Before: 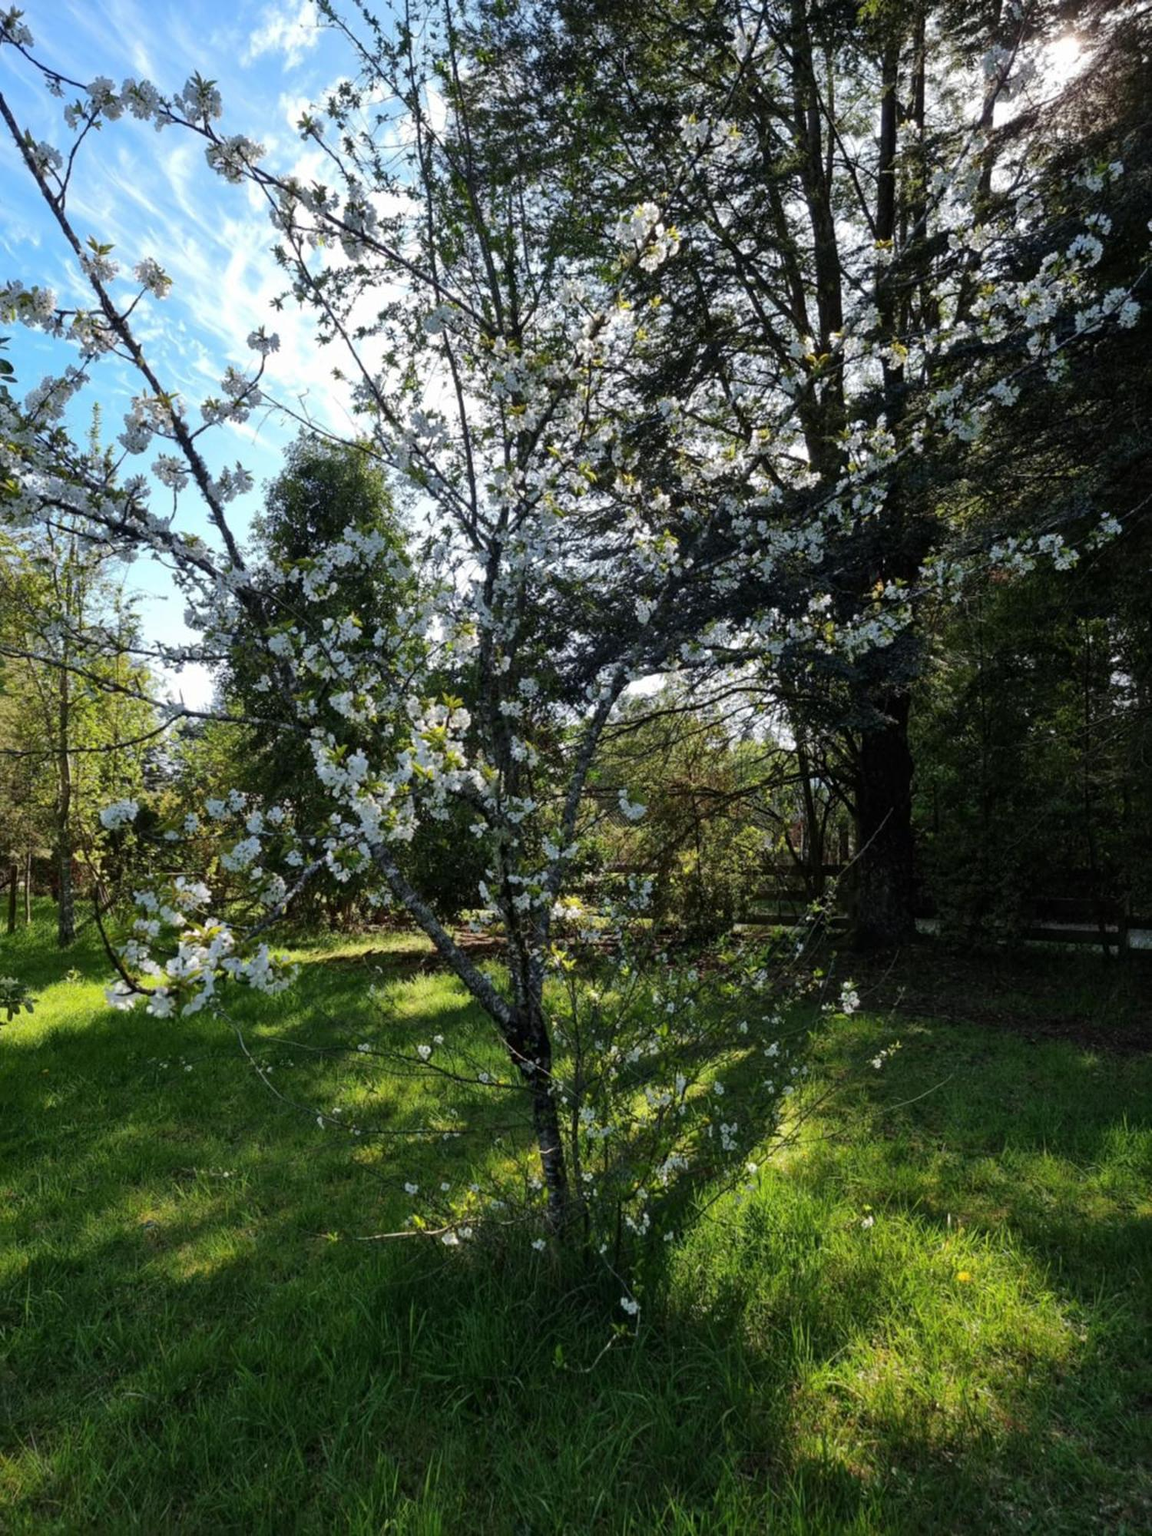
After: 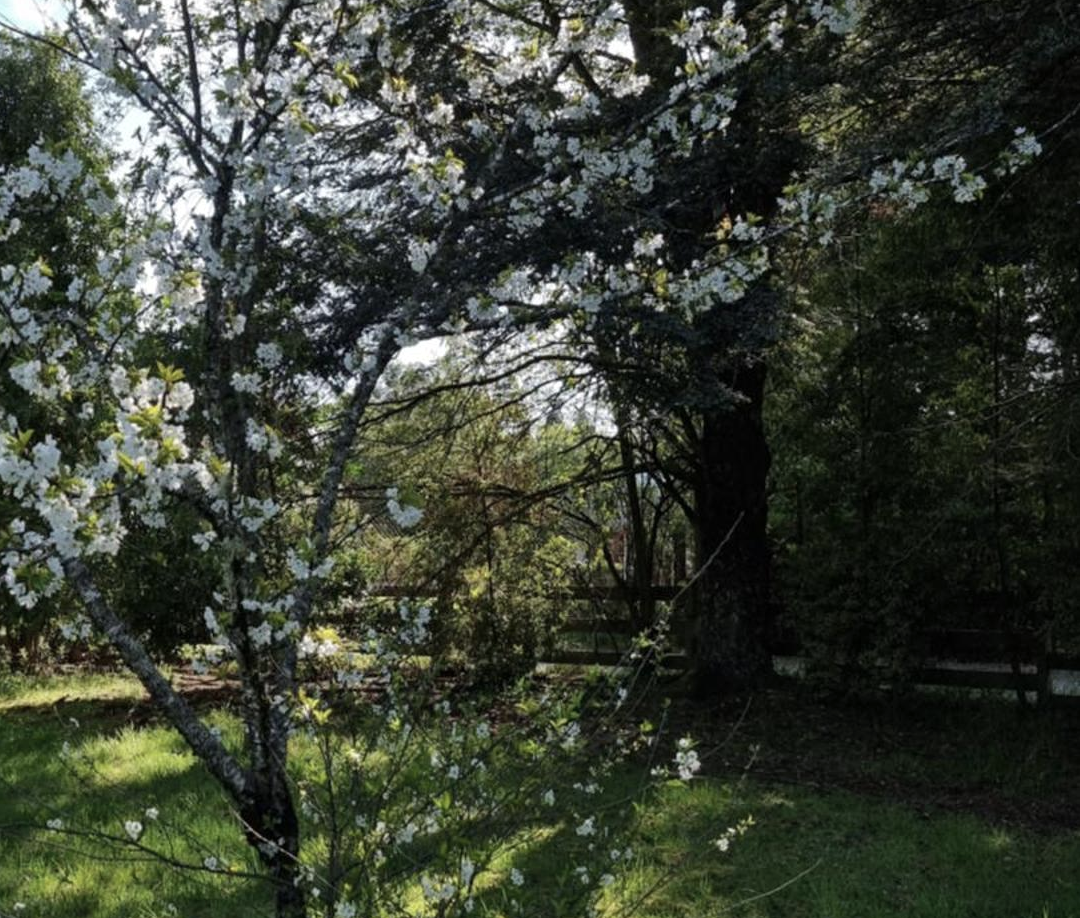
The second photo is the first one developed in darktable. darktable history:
crop and rotate: left 27.938%, top 27.046%, bottom 27.046%
tone equalizer: on, module defaults
color correction: saturation 0.8
